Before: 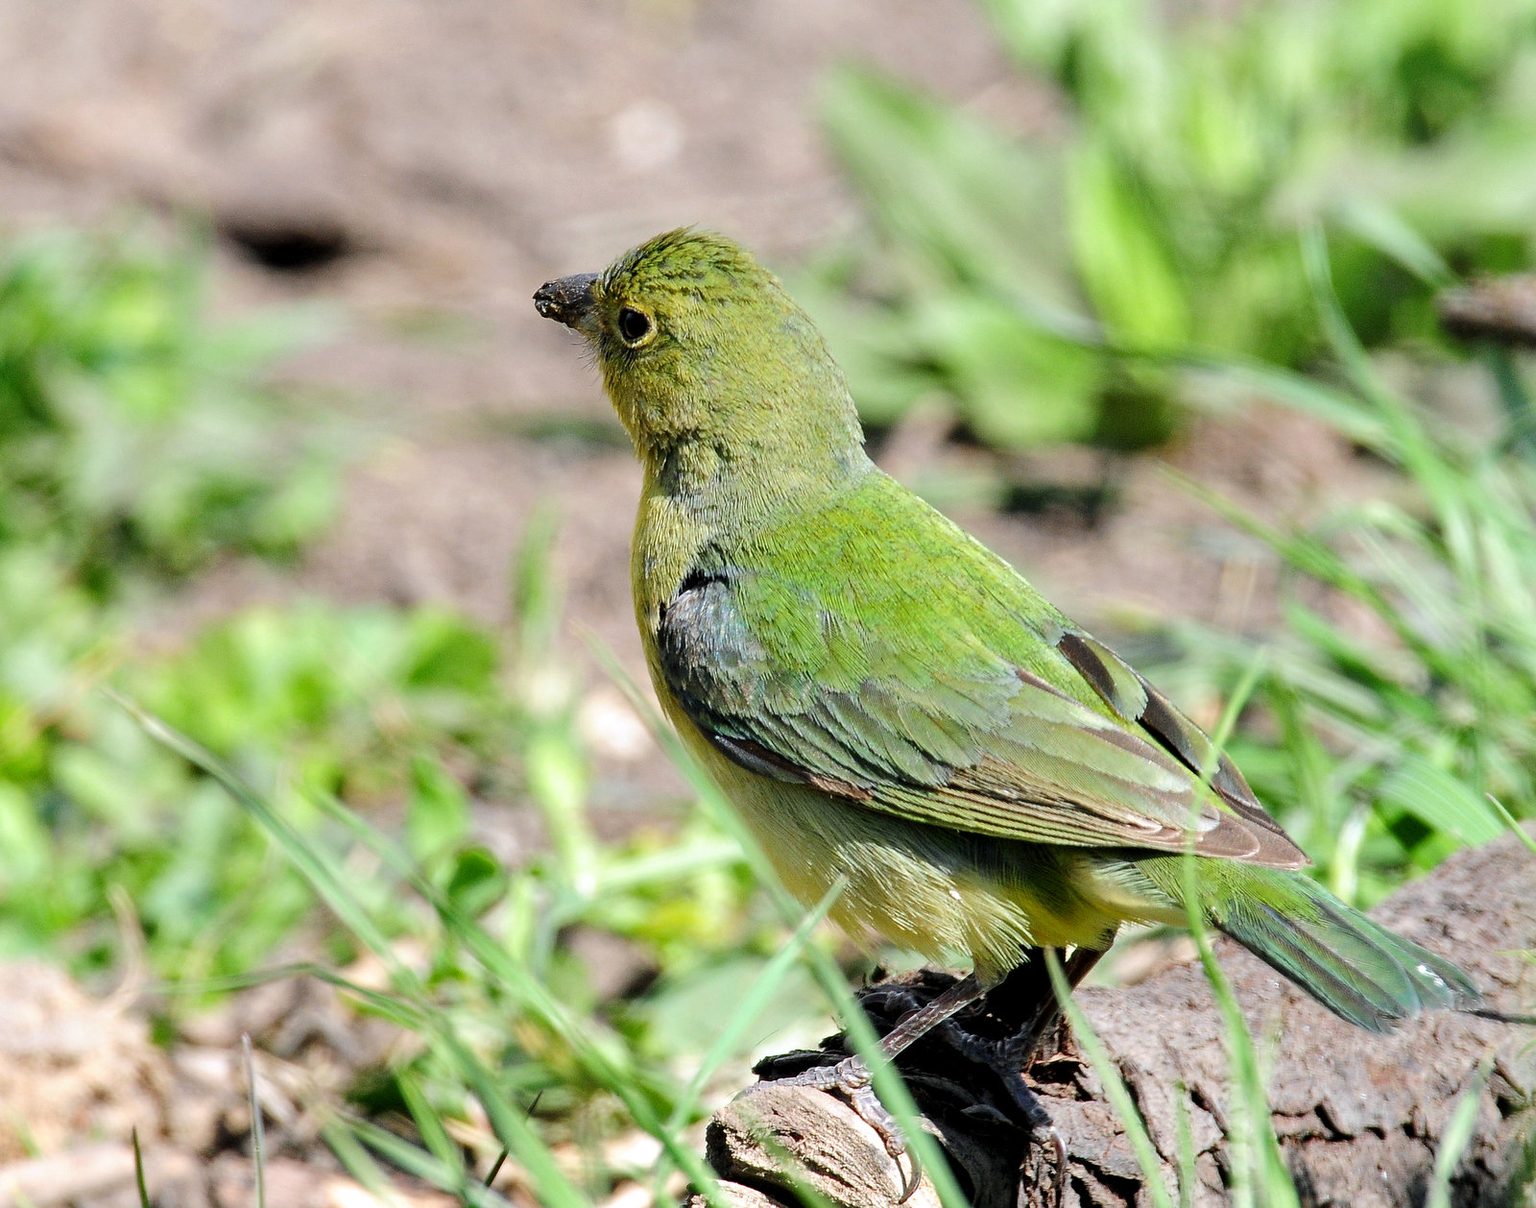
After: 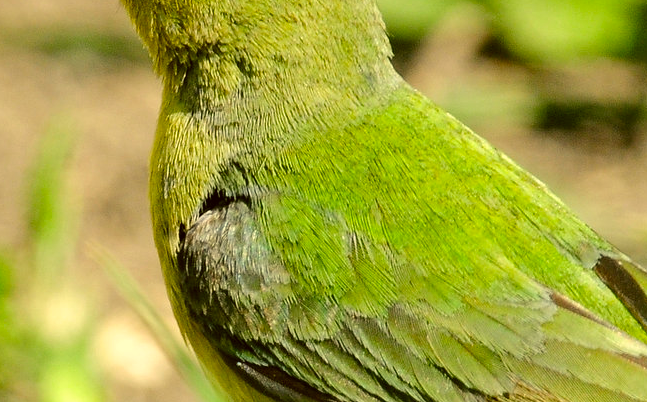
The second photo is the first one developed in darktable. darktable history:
color correction: highlights a* 0.162, highlights b* 29.53, shadows a* -0.162, shadows b* 21.09
crop: left 31.751%, top 32.172%, right 27.8%, bottom 35.83%
color zones: curves: ch1 [(0, 0.513) (0.143, 0.524) (0.286, 0.511) (0.429, 0.506) (0.571, 0.503) (0.714, 0.503) (0.857, 0.508) (1, 0.513)]
